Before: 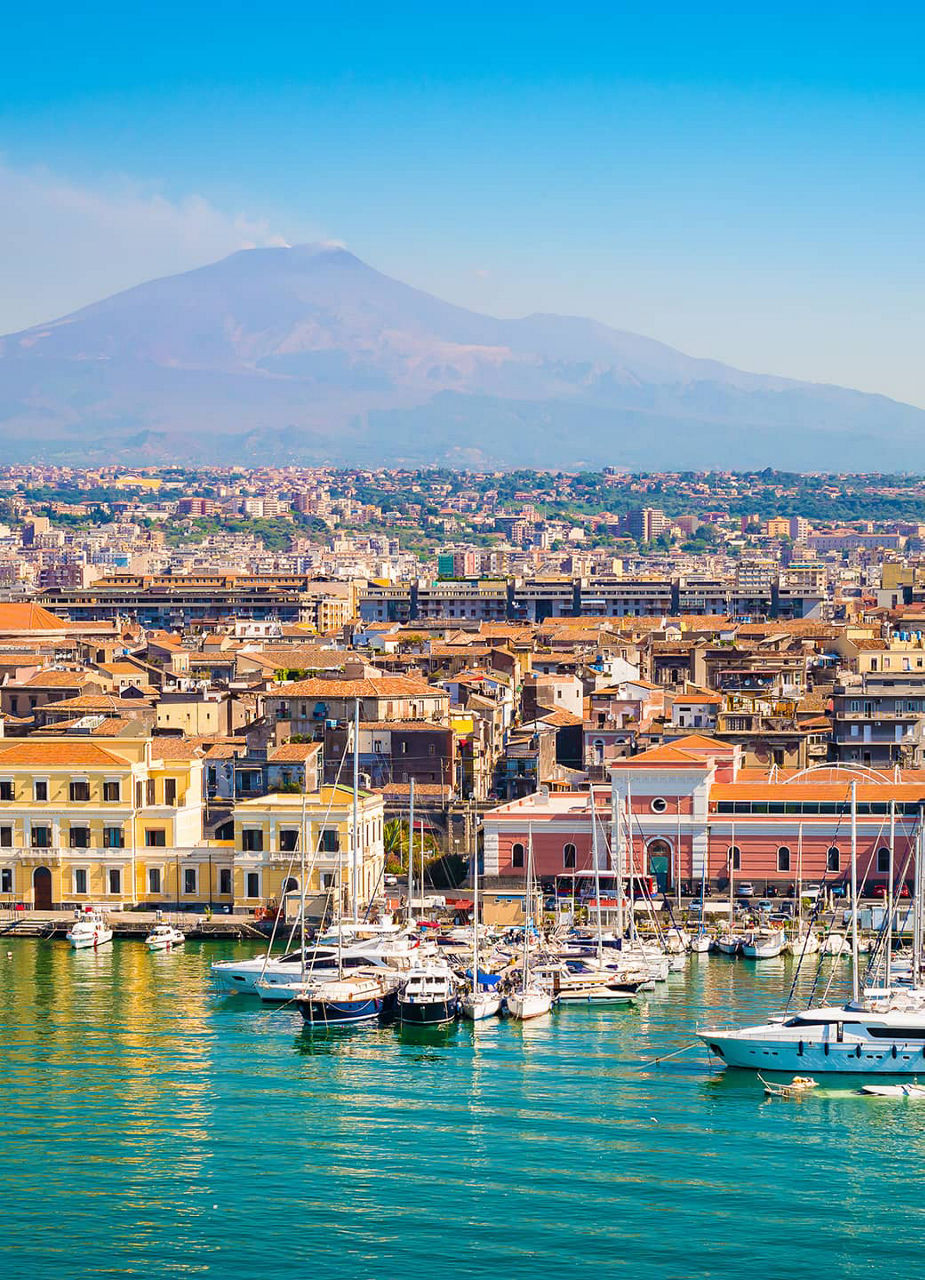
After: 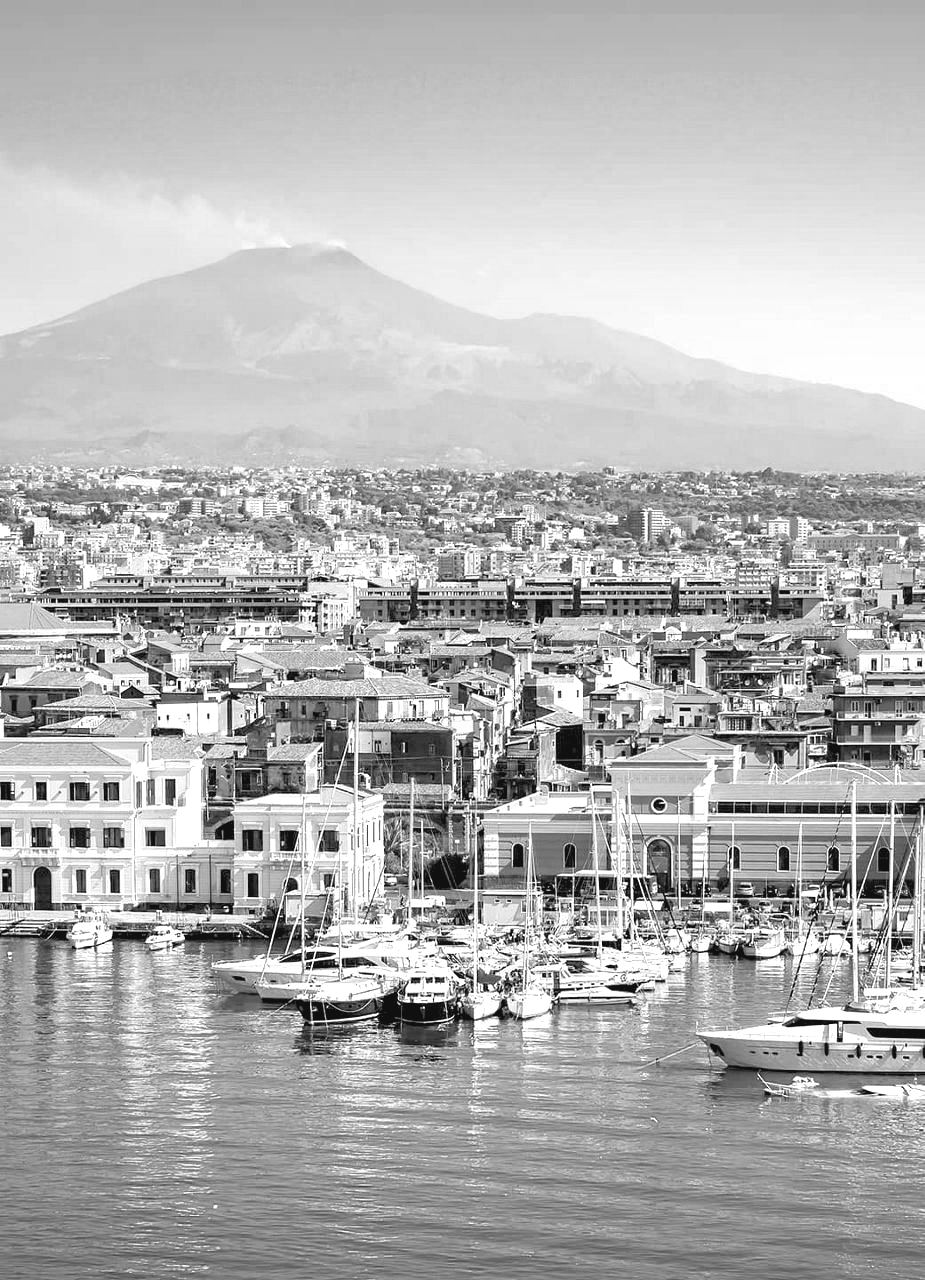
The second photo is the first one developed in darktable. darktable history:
color zones: curves: ch1 [(0, -0.394) (0.143, -0.394) (0.286, -0.394) (0.429, -0.392) (0.571, -0.391) (0.714, -0.391) (0.857, -0.391) (1, -0.394)]
color balance rgb: linear chroma grading › global chroma 42%, perceptual saturation grading › global saturation 42%, perceptual brilliance grading › global brilliance 25%, global vibrance 33%
monochrome: a 30.25, b 92.03
contrast brightness saturation: contrast -0.1, saturation -0.1
rgb levels: levels [[0.013, 0.434, 0.89], [0, 0.5, 1], [0, 0.5, 1]]
